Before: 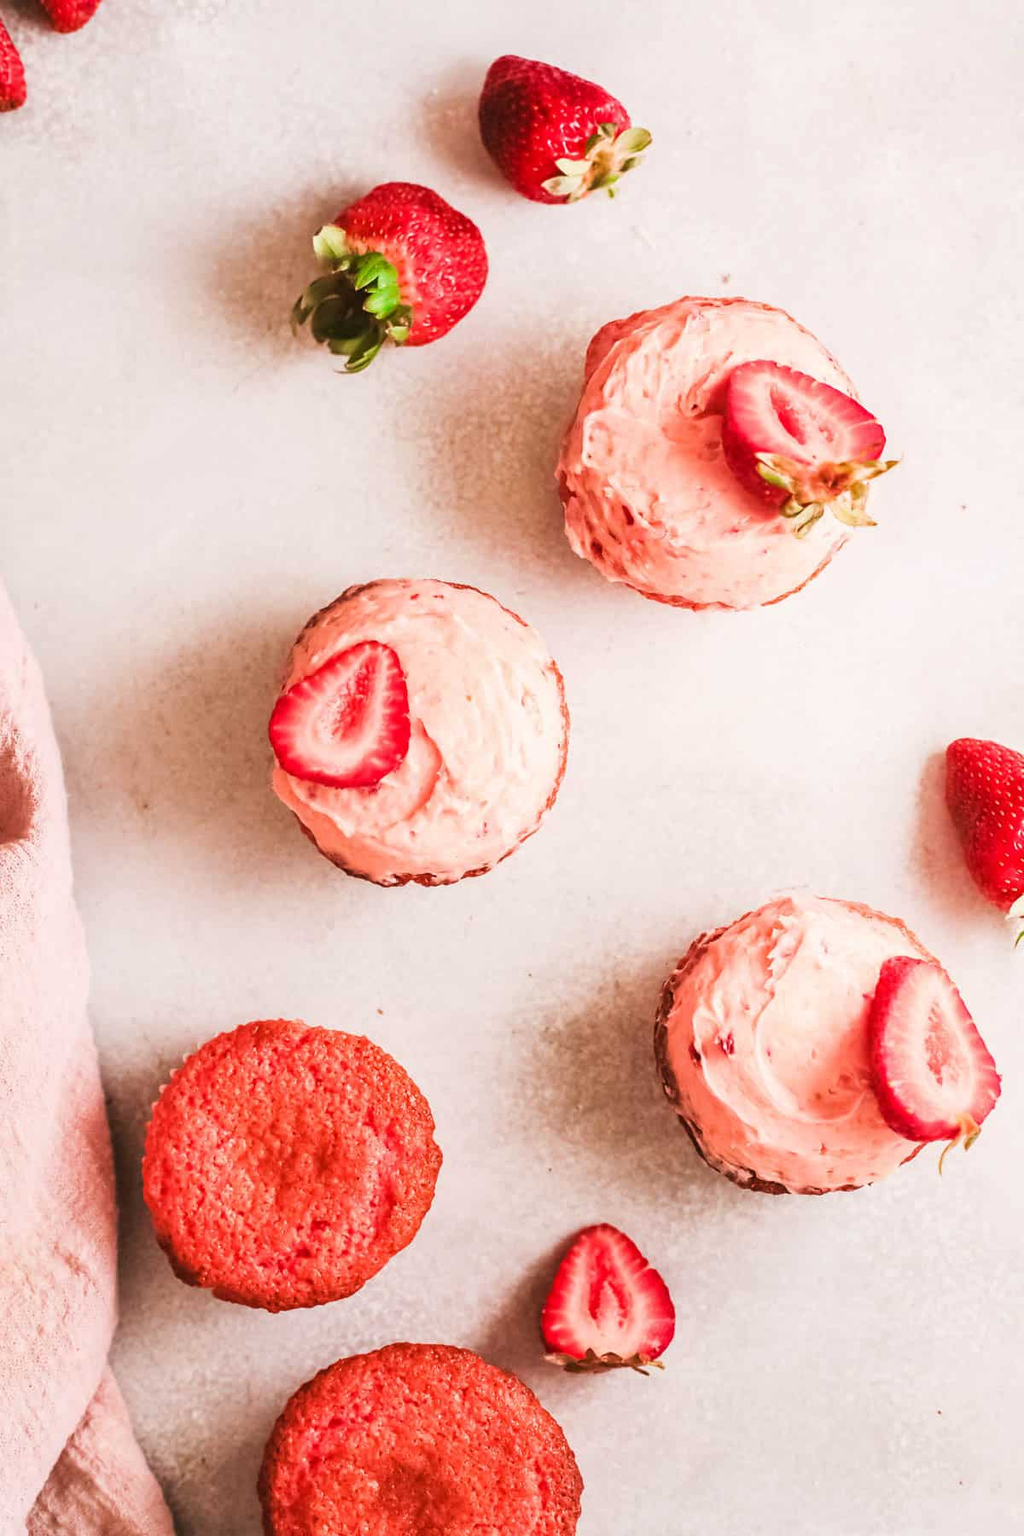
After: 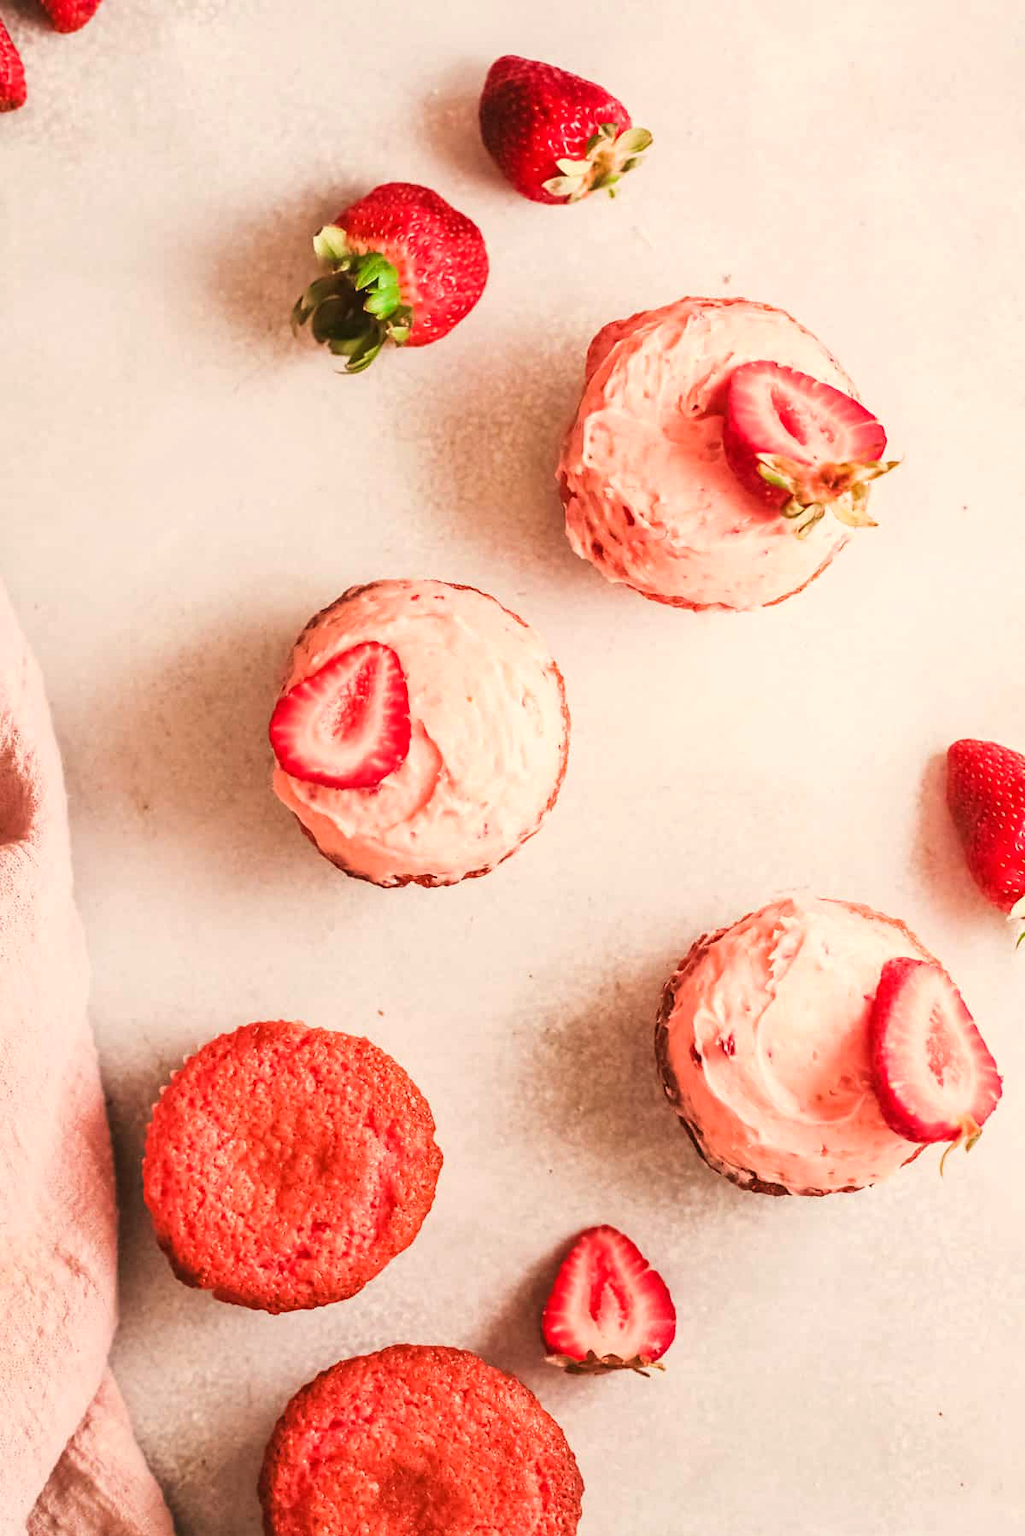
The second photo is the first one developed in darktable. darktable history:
white balance: red 1.045, blue 0.932
crop: bottom 0.071%
